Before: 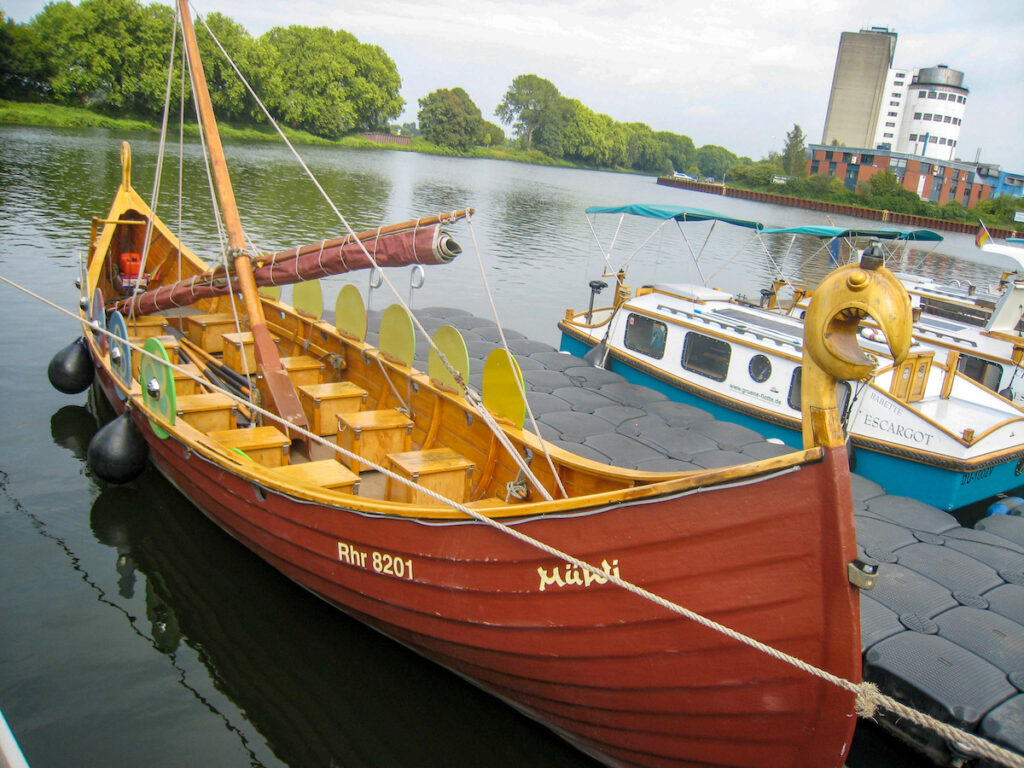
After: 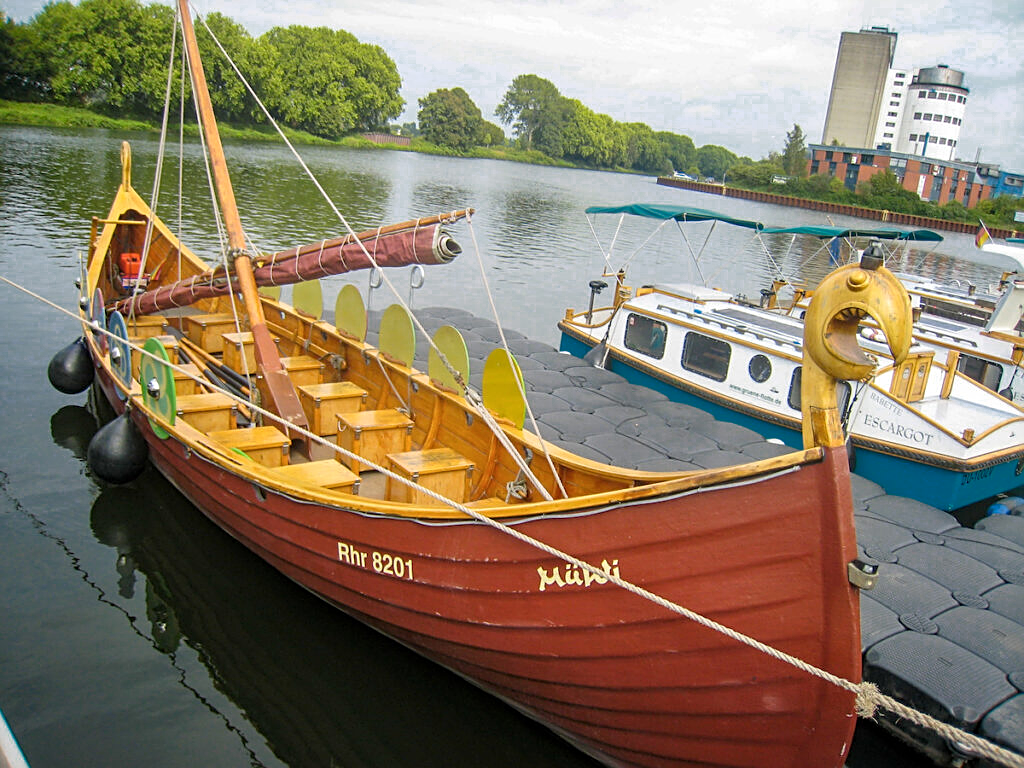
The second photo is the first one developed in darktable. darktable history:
color zones: curves: ch0 [(0.25, 0.5) (0.636, 0.25) (0.75, 0.5)]
sharpen: on, module defaults
